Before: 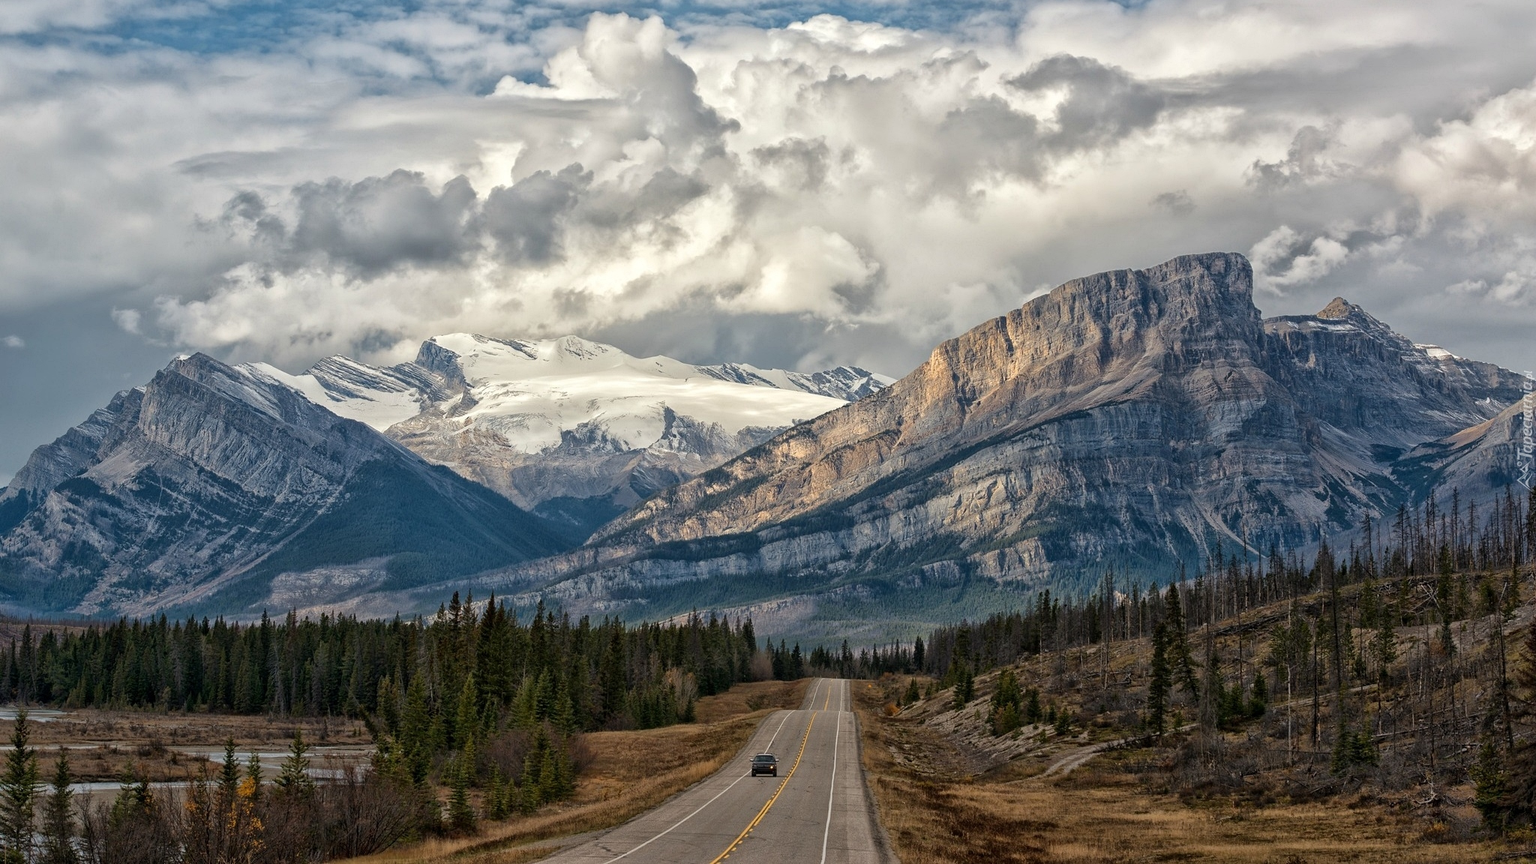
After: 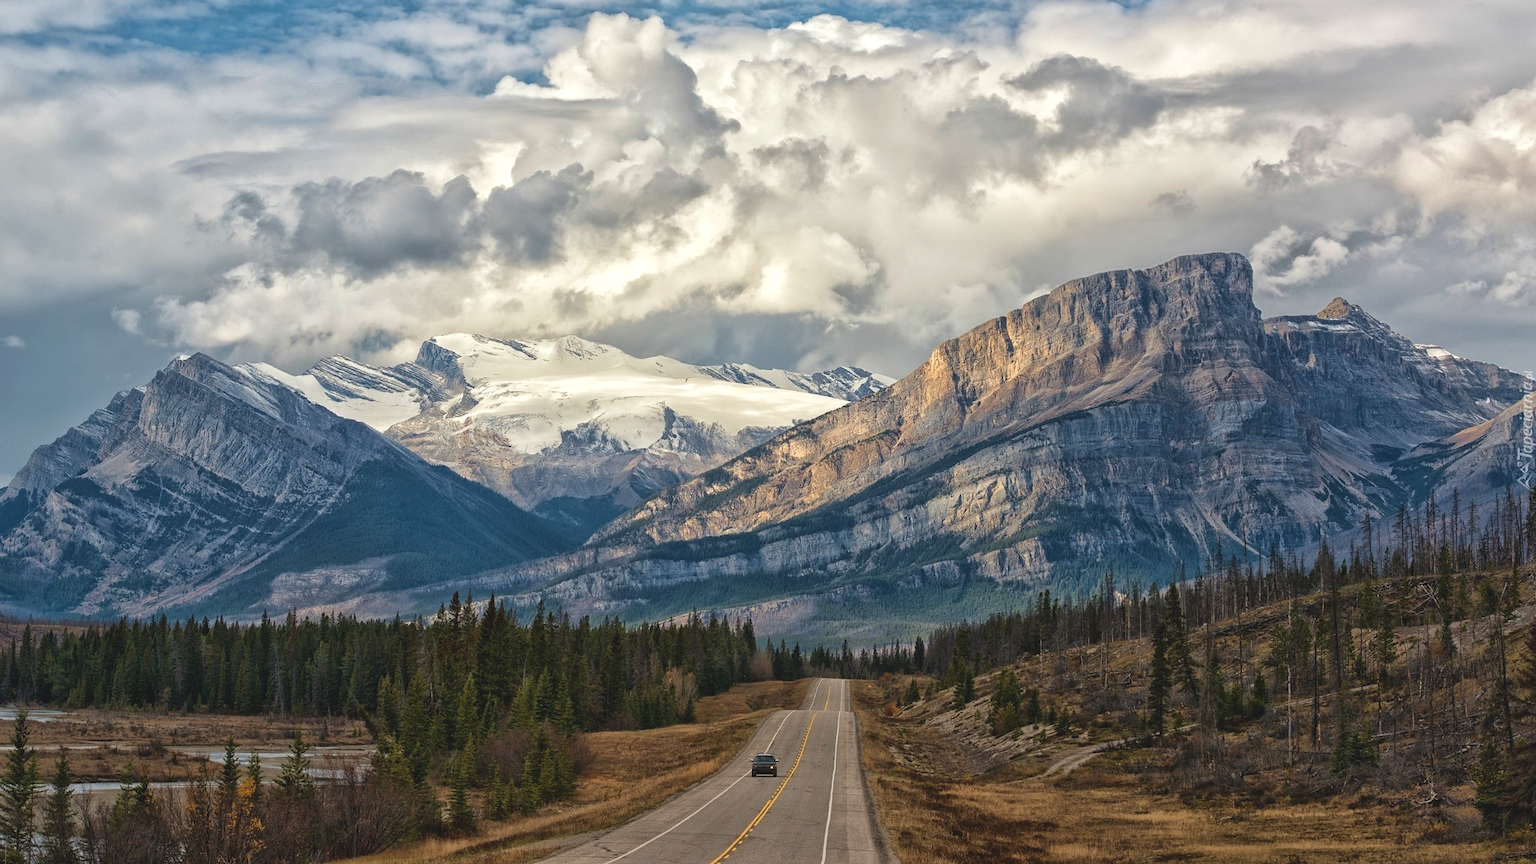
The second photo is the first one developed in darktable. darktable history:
exposure: black level correction -0.009, exposure 0.071 EV, compensate highlight preservation false
velvia: on, module defaults
